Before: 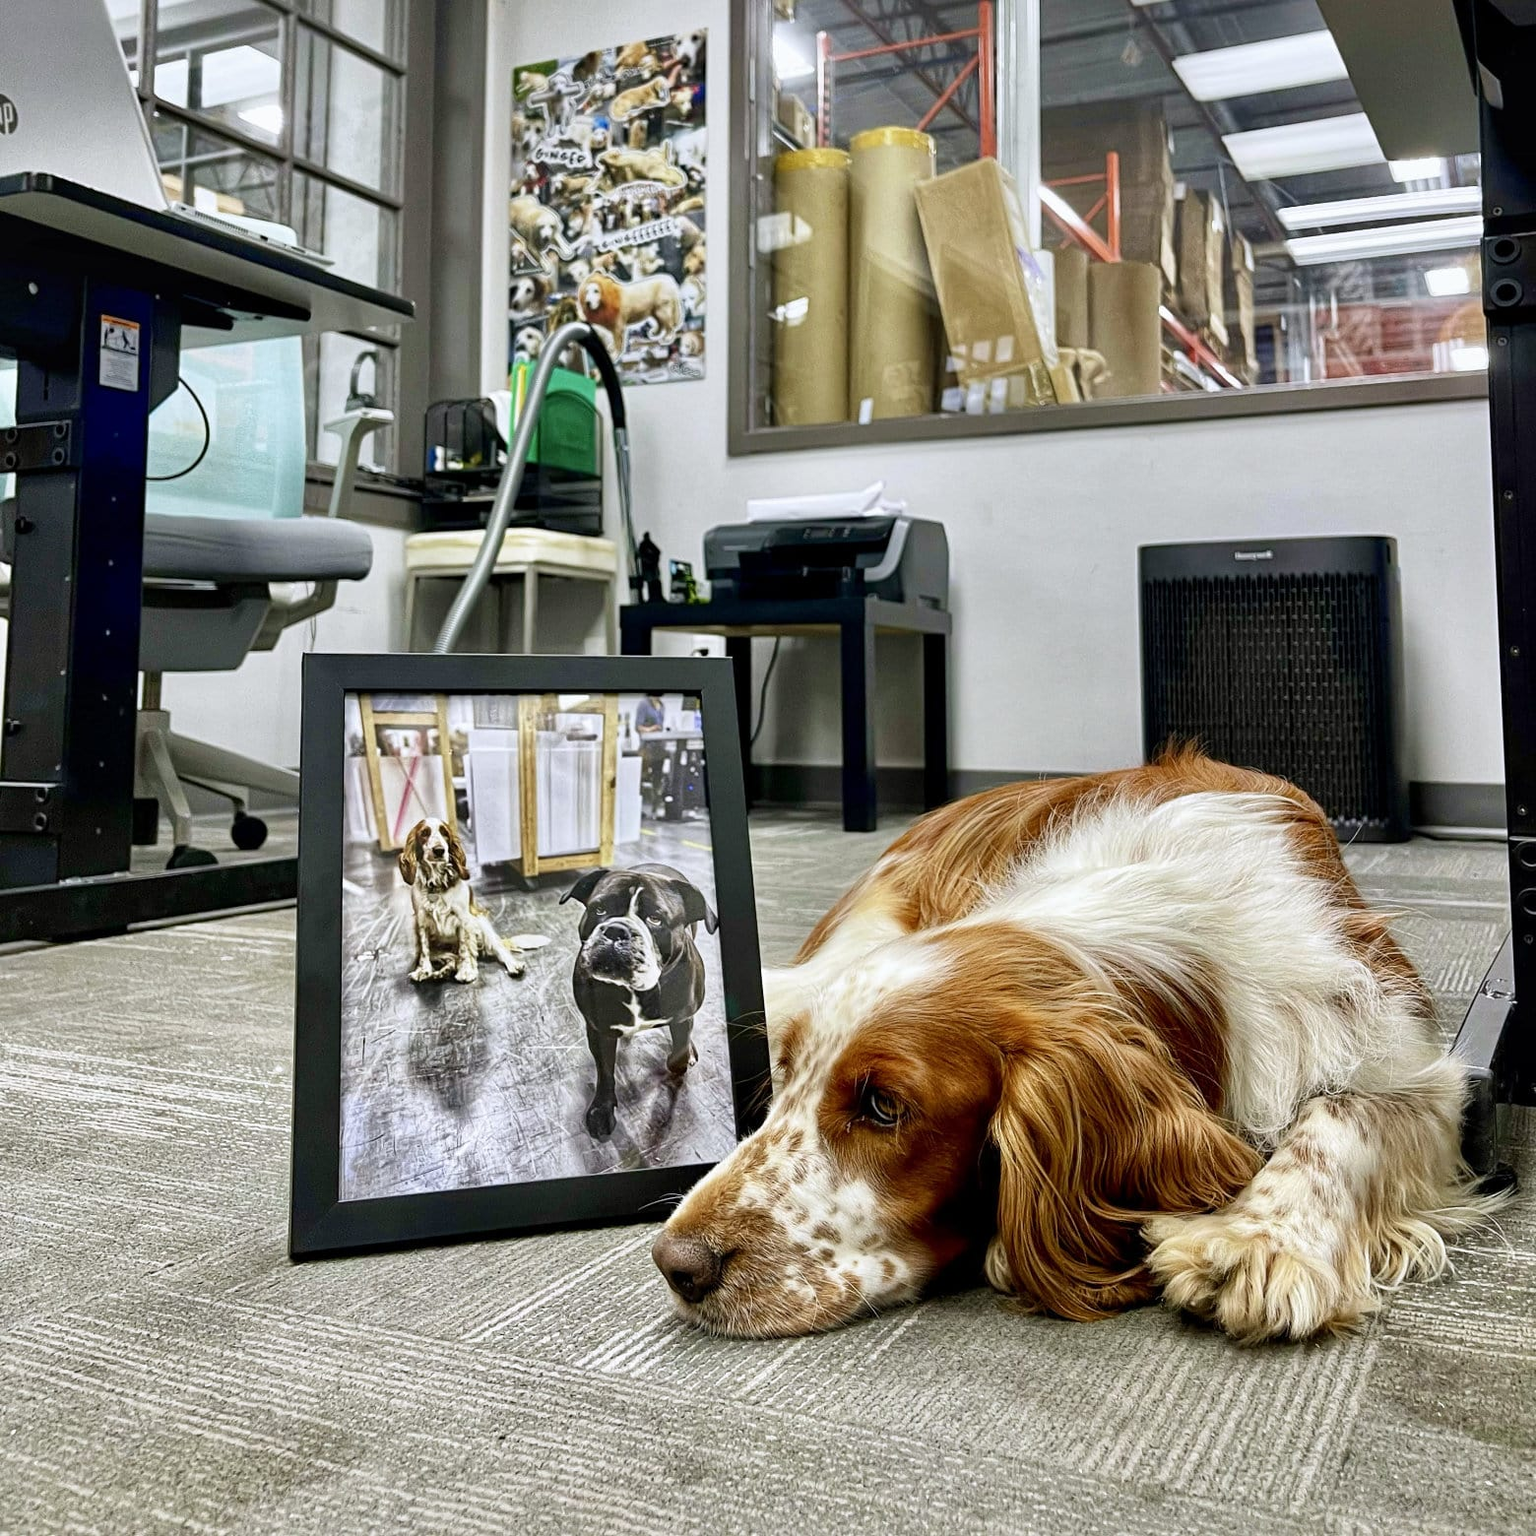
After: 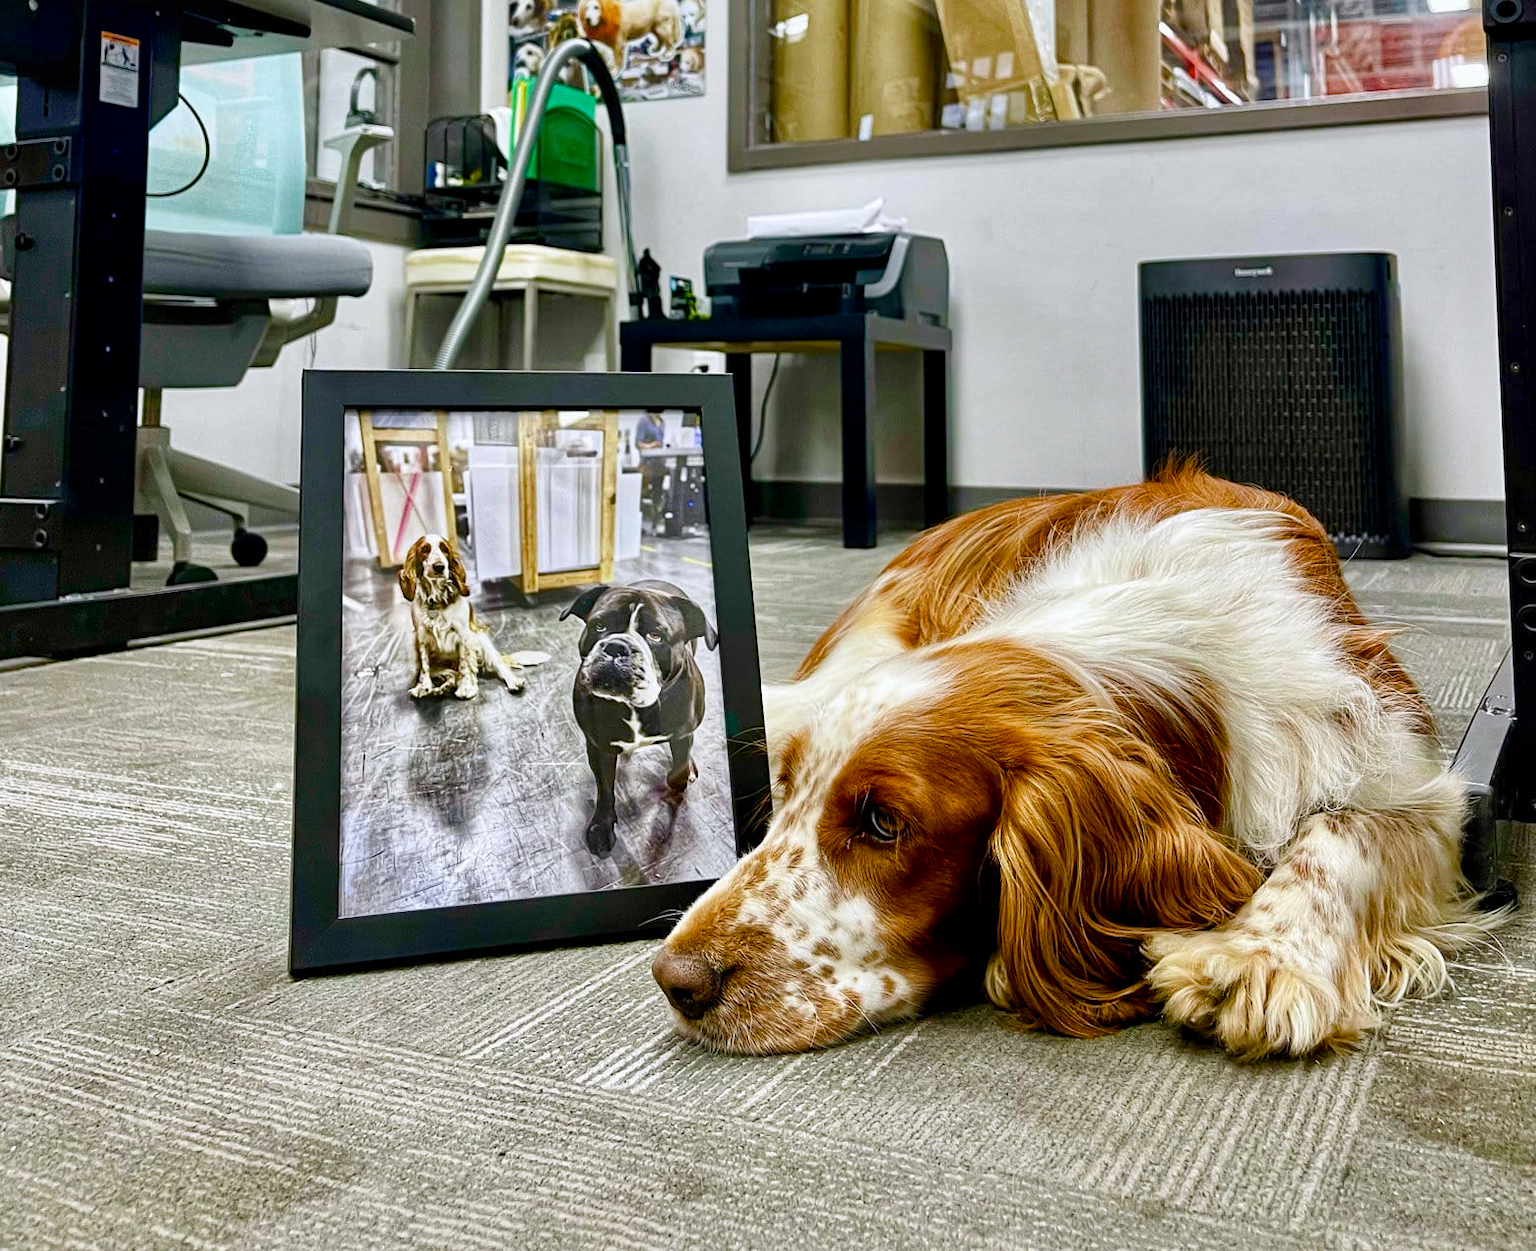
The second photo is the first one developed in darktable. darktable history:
crop and rotate: top 18.507%
color balance rgb: perceptual saturation grading › global saturation 20%, perceptual saturation grading › highlights -25%, perceptual saturation grading › shadows 50%
